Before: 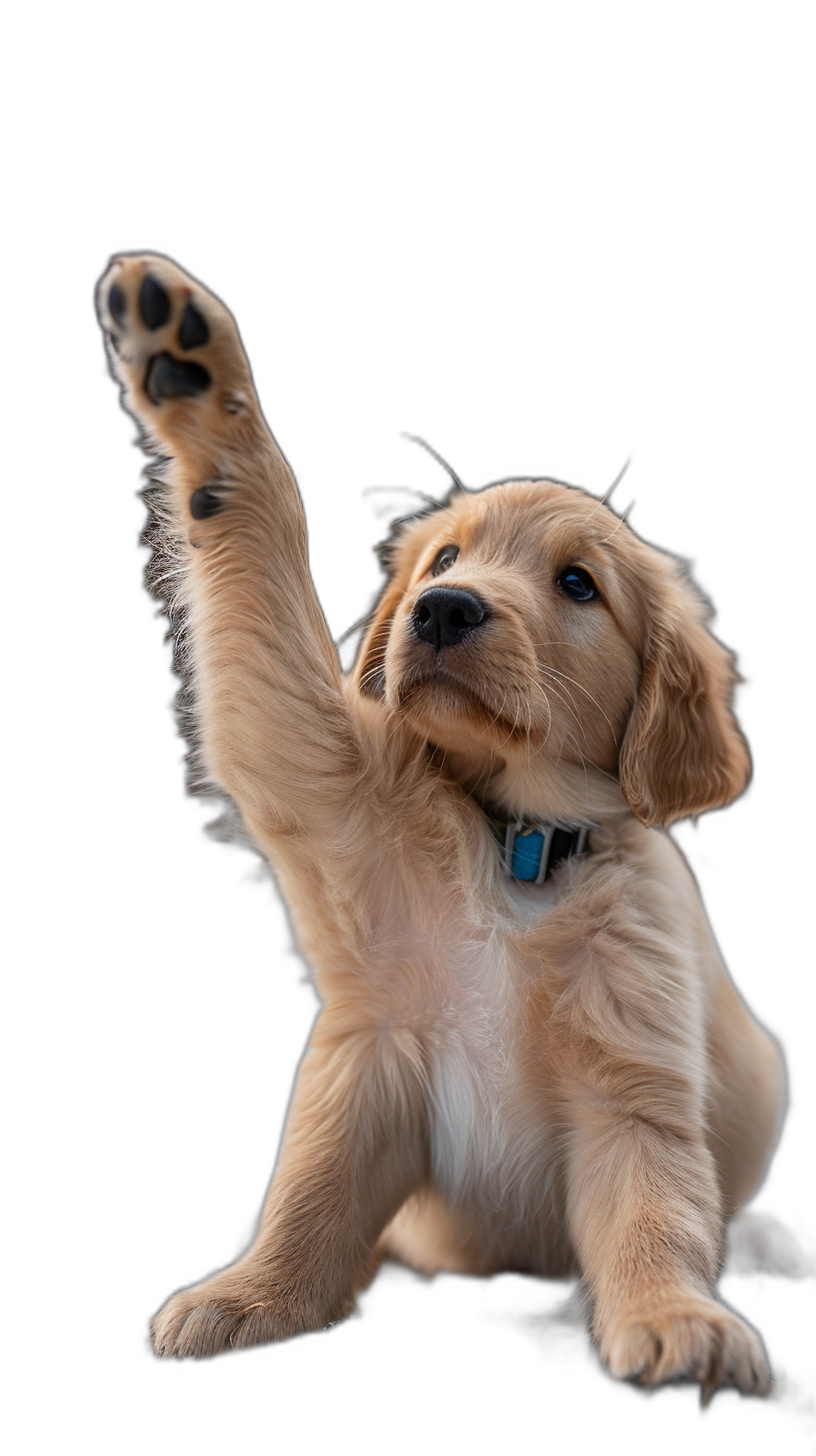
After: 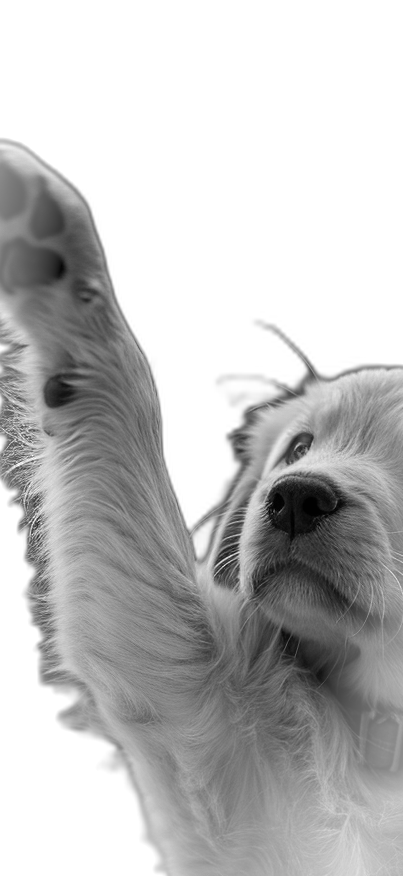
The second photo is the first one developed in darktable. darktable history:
vignetting: brightness 0.306, saturation -0.001, automatic ratio true, unbound false
contrast brightness saturation: saturation -0.998
crop: left 17.958%, top 7.721%, right 32.631%, bottom 32.056%
